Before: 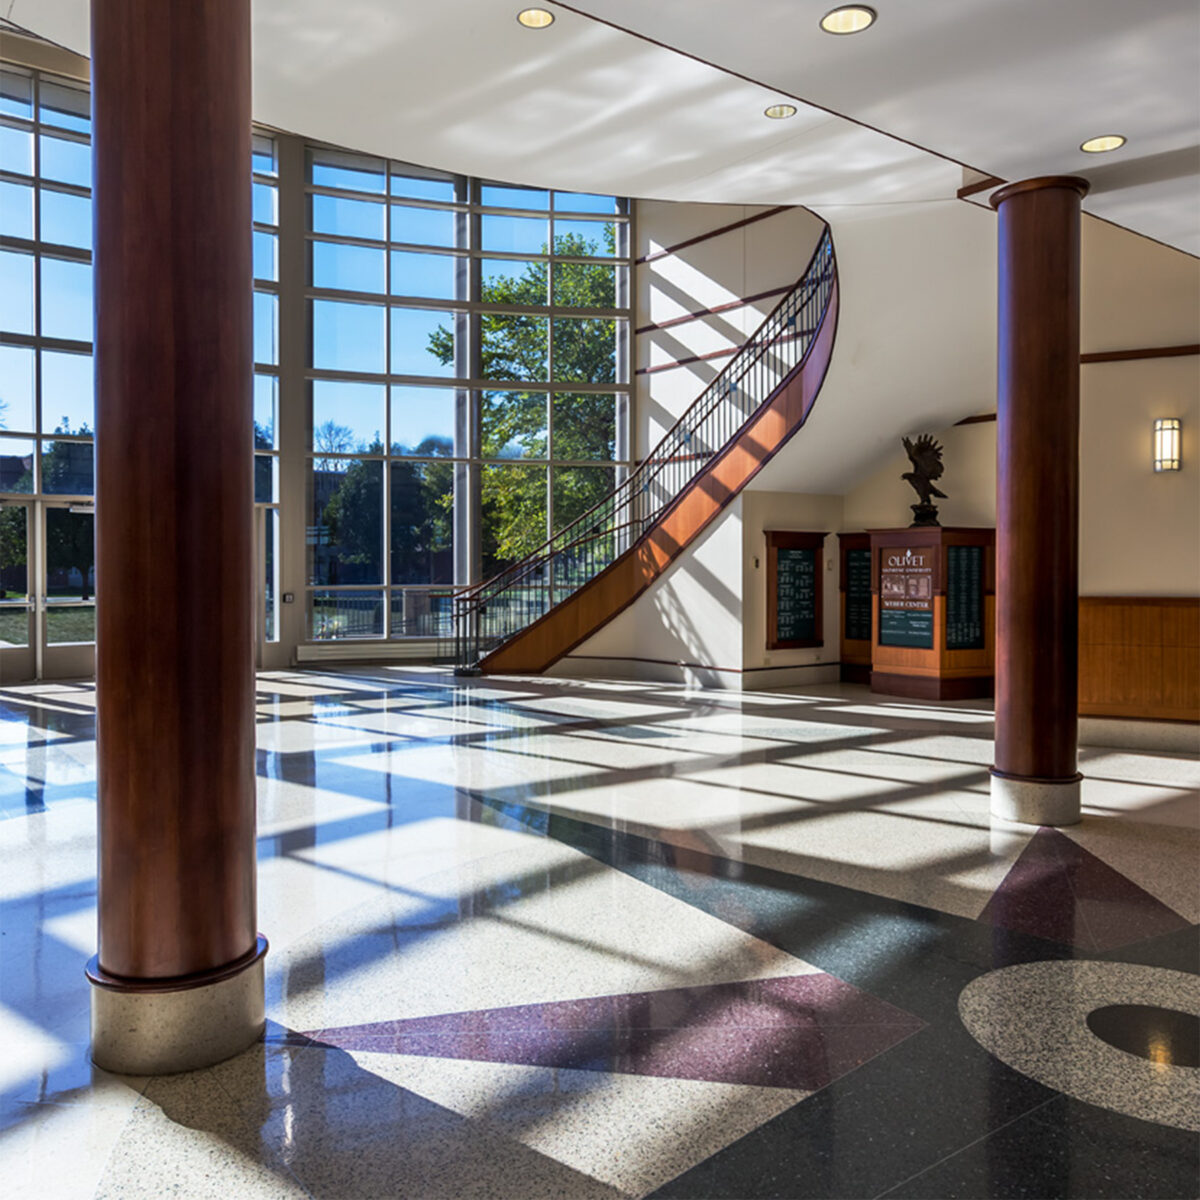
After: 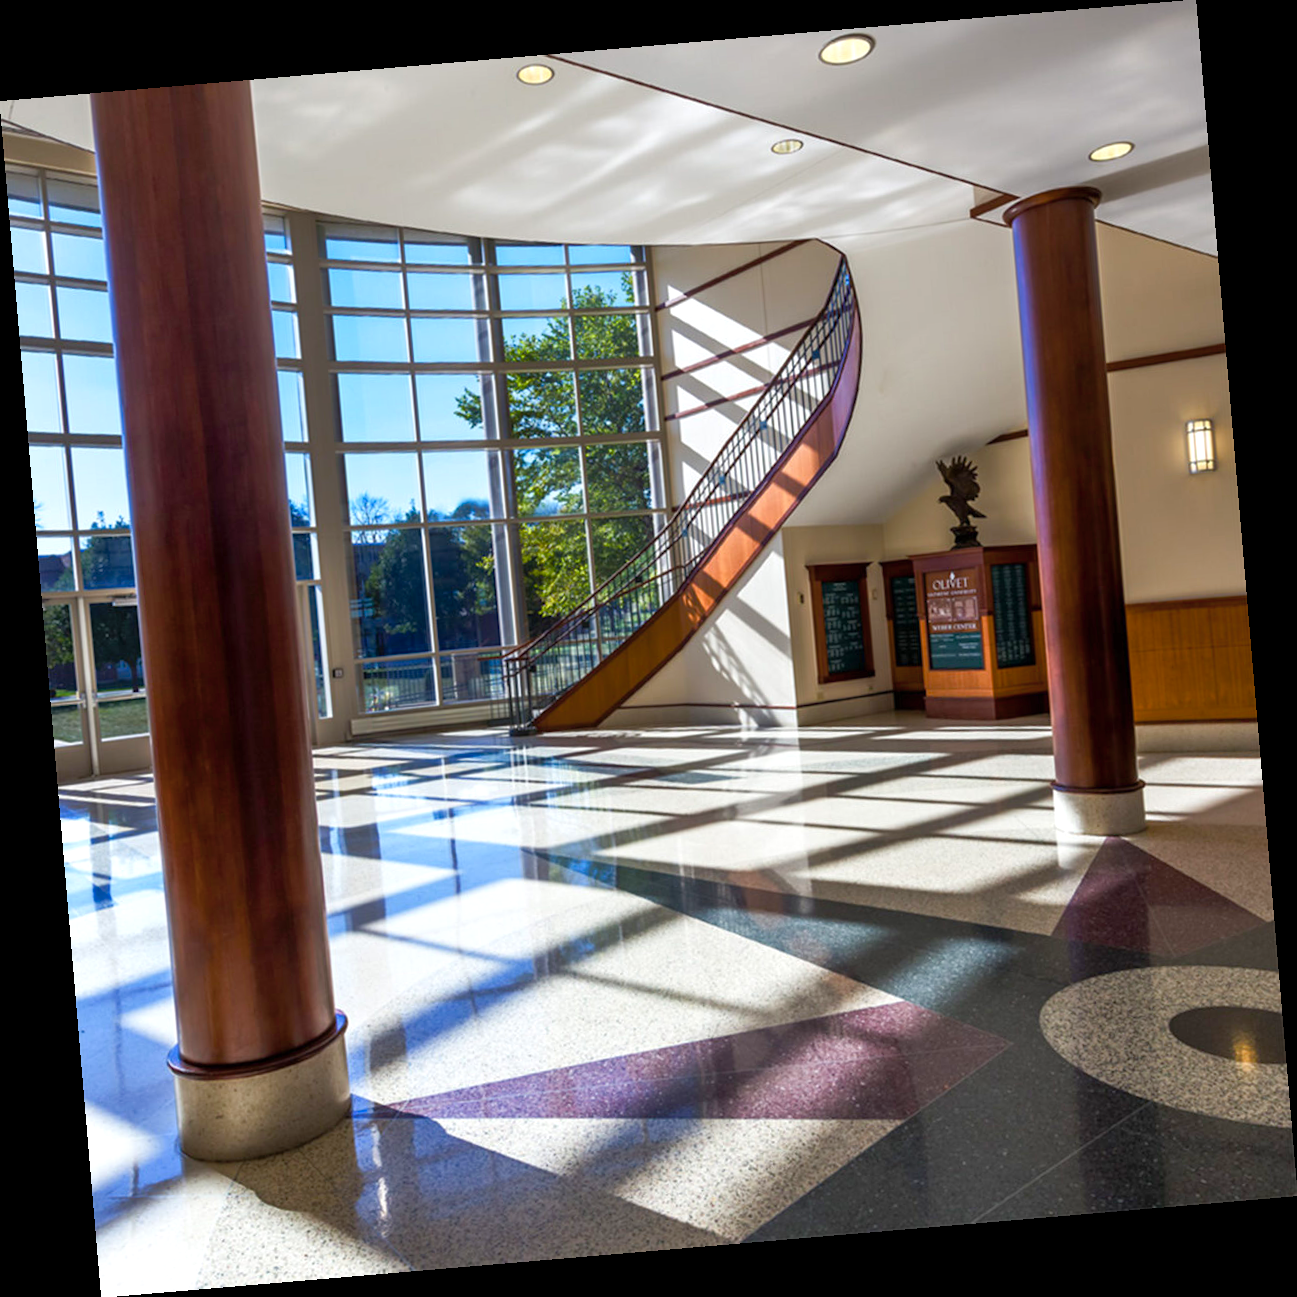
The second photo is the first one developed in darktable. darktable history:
shadows and highlights: shadows 43.06, highlights 6.94
rotate and perspective: rotation -4.86°, automatic cropping off
color balance rgb: linear chroma grading › shadows 32%, linear chroma grading › global chroma -2%, linear chroma grading › mid-tones 4%, perceptual saturation grading › global saturation -2%, perceptual saturation grading › highlights -8%, perceptual saturation grading › mid-tones 8%, perceptual saturation grading › shadows 4%, perceptual brilliance grading › highlights 8%, perceptual brilliance grading › mid-tones 4%, perceptual brilliance grading › shadows 2%, global vibrance 16%, saturation formula JzAzBz (2021)
tone equalizer: on, module defaults
